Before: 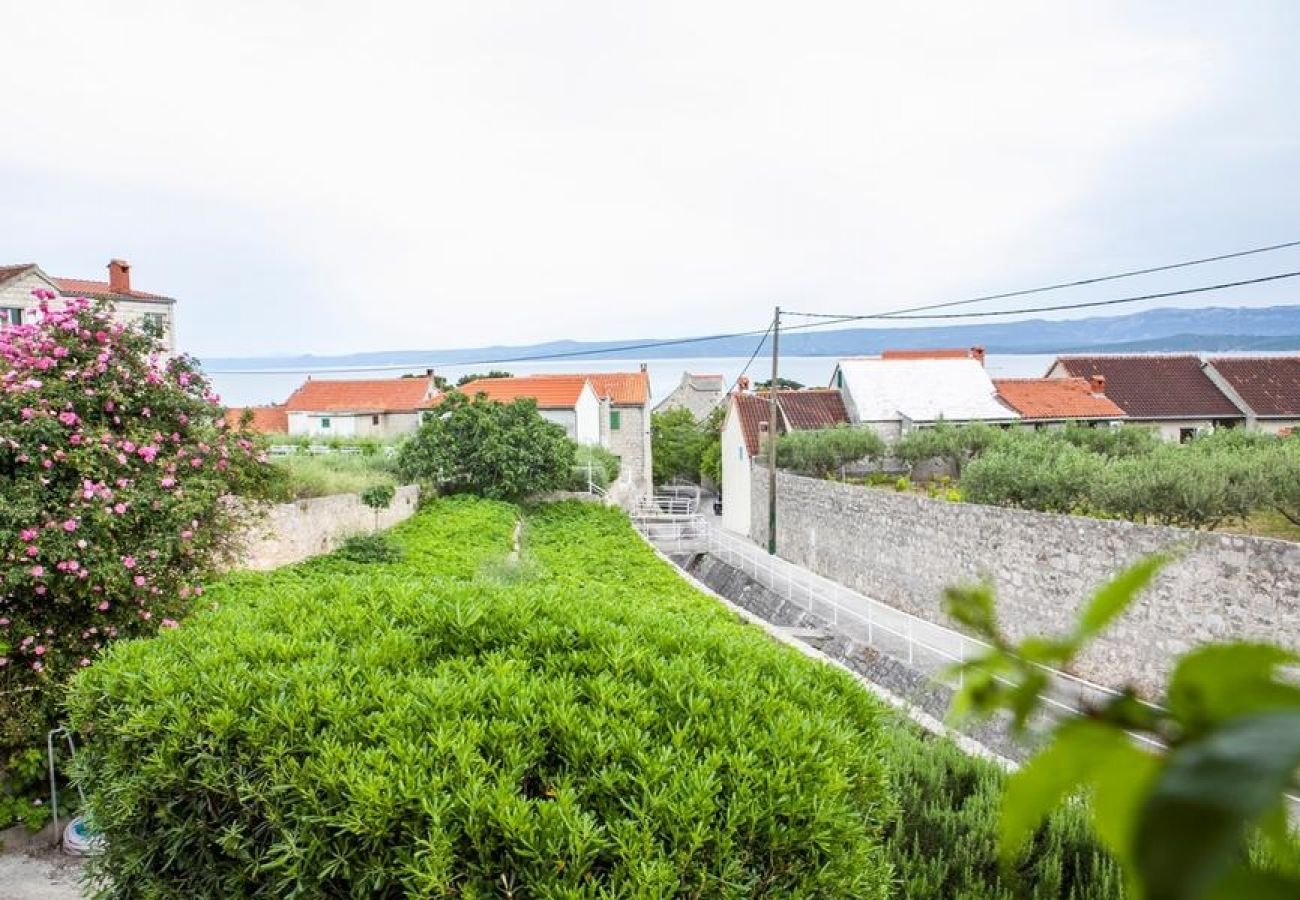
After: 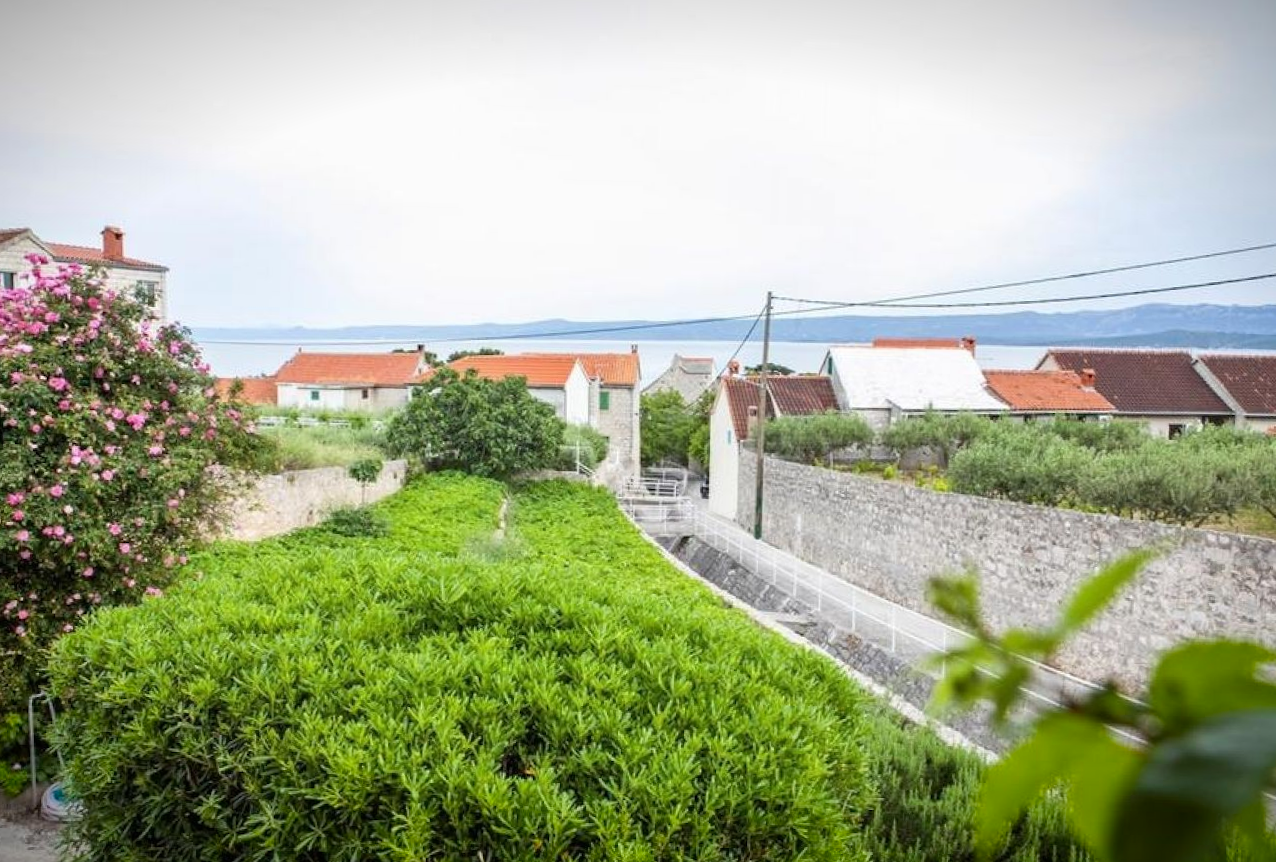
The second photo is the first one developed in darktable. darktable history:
rotate and perspective: rotation 1.57°, crop left 0.018, crop right 0.982, crop top 0.039, crop bottom 0.961
vignetting: fall-off start 98.29%, fall-off radius 100%, brightness -1, saturation 0.5, width/height ratio 1.428
